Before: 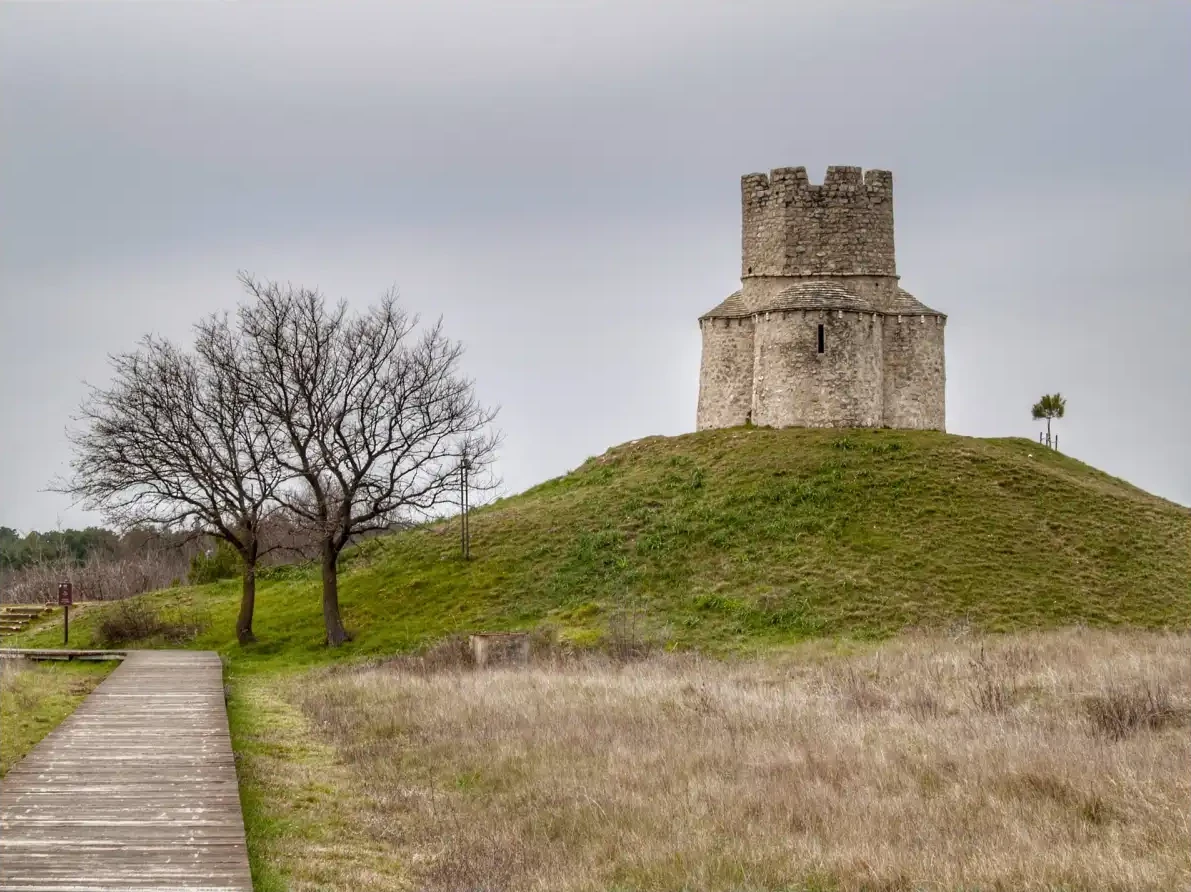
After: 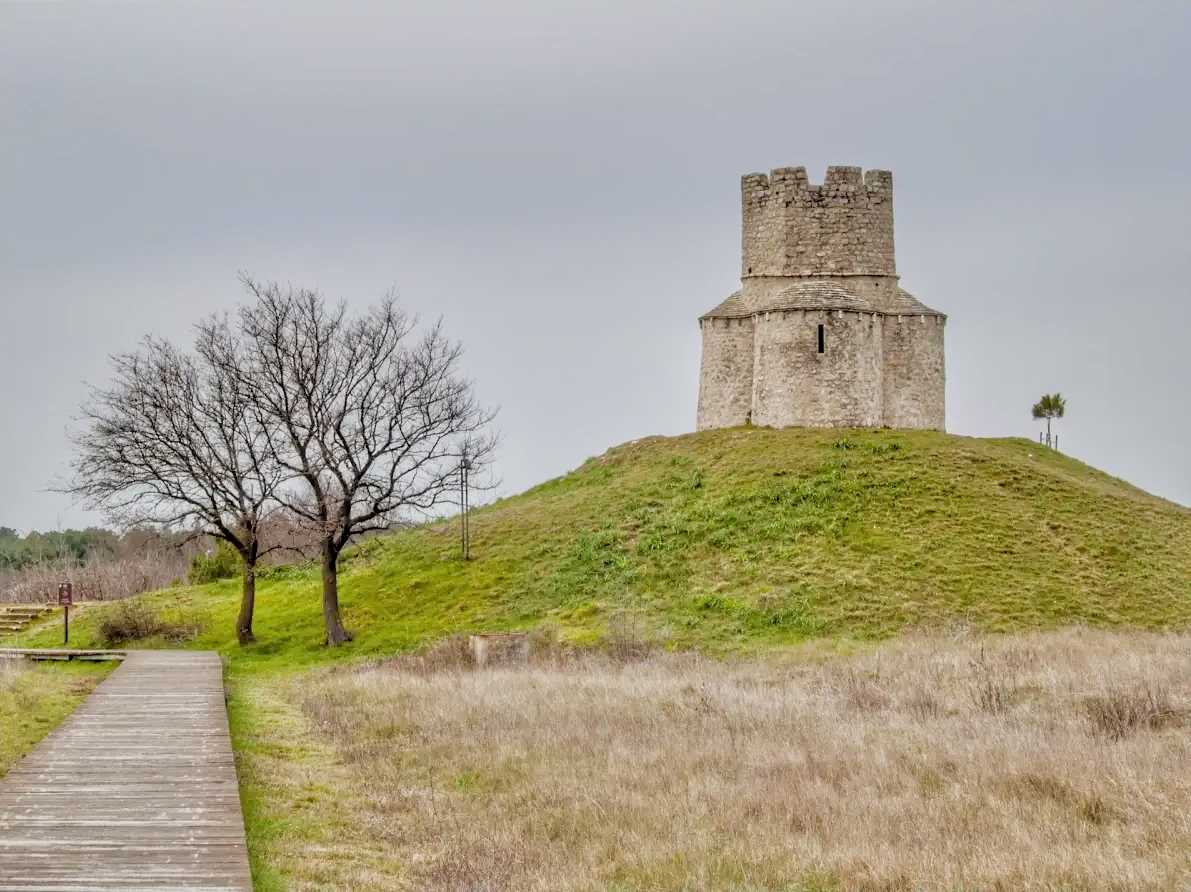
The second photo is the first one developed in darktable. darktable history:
white balance: red 0.986, blue 1.01
tone equalizer: -7 EV 0.15 EV, -6 EV 0.6 EV, -5 EV 1.15 EV, -4 EV 1.33 EV, -3 EV 1.15 EV, -2 EV 0.6 EV, -1 EV 0.15 EV, mask exposure compensation -0.5 EV
filmic rgb: black relative exposure -7.65 EV, hardness 4.02, contrast 1.1, highlights saturation mix -30%
rgb levels: preserve colors max RGB
